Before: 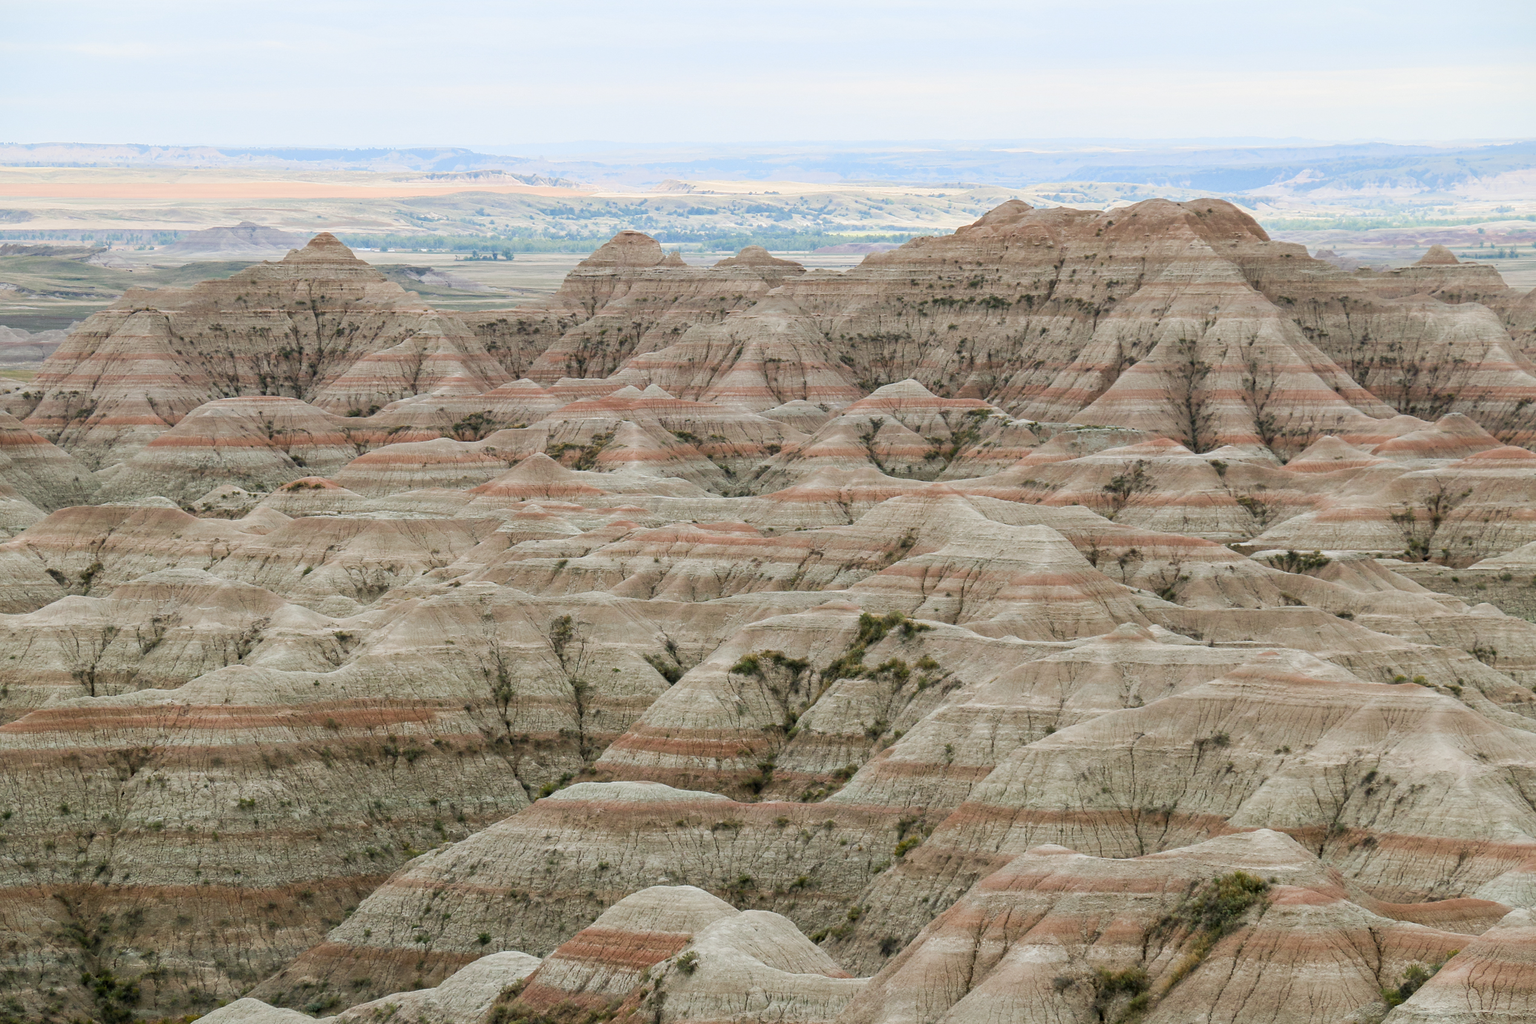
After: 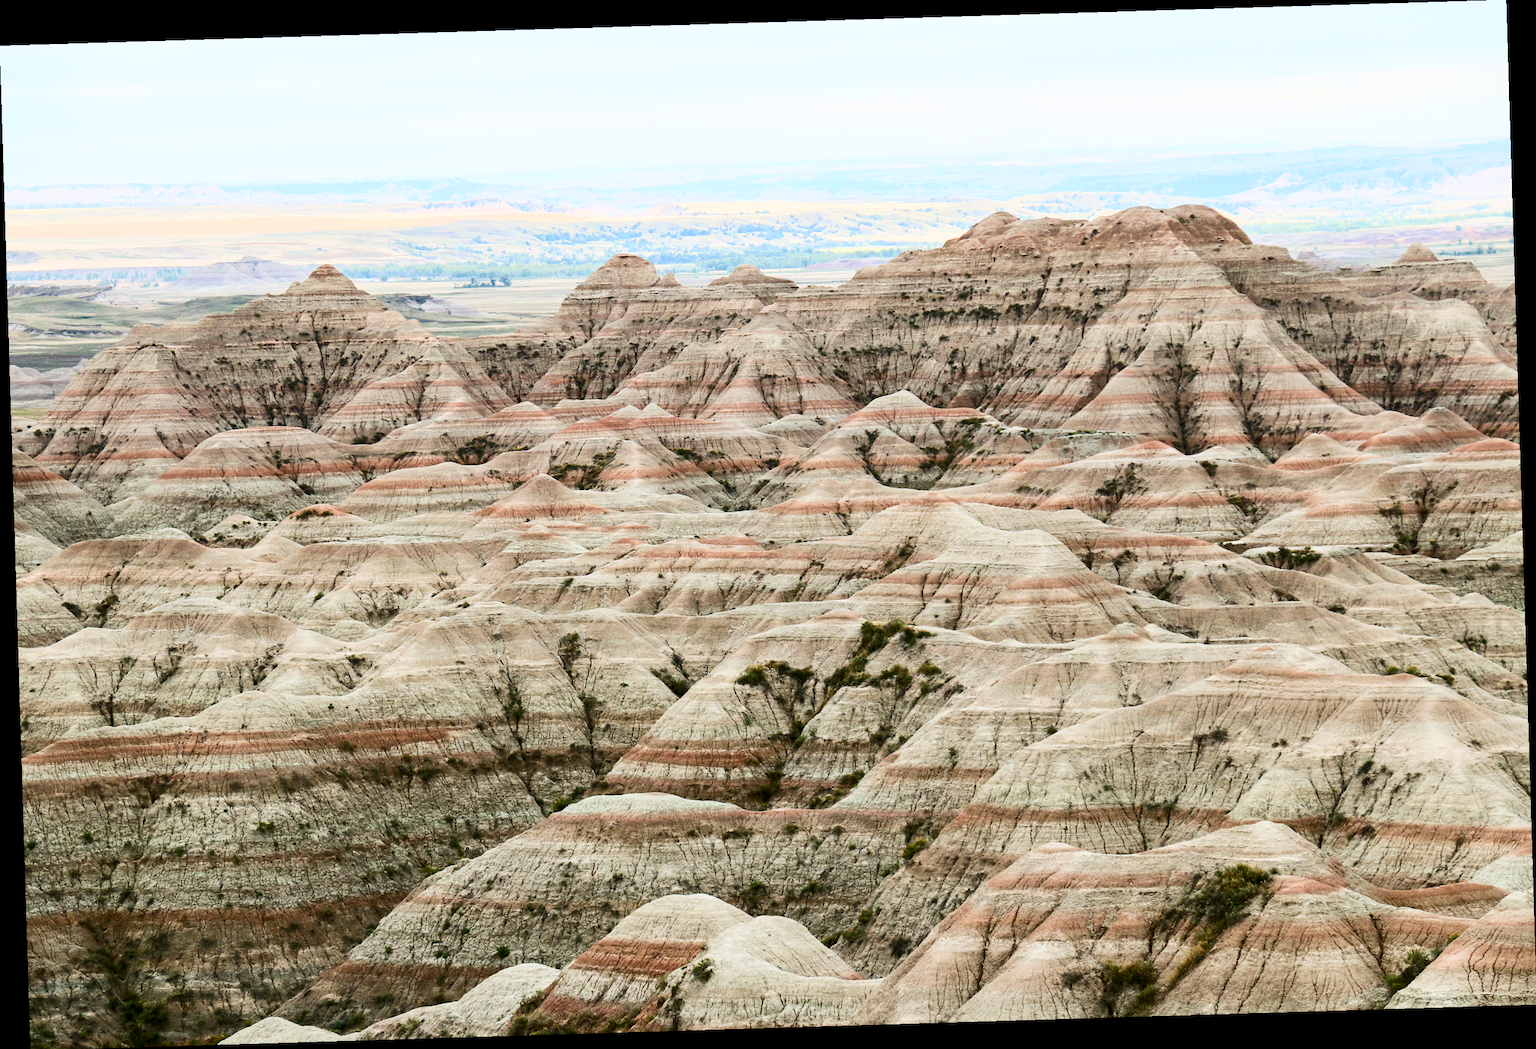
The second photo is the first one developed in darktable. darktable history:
contrast brightness saturation: contrast 0.4, brightness 0.05, saturation 0.25
rotate and perspective: rotation -1.75°, automatic cropping off
